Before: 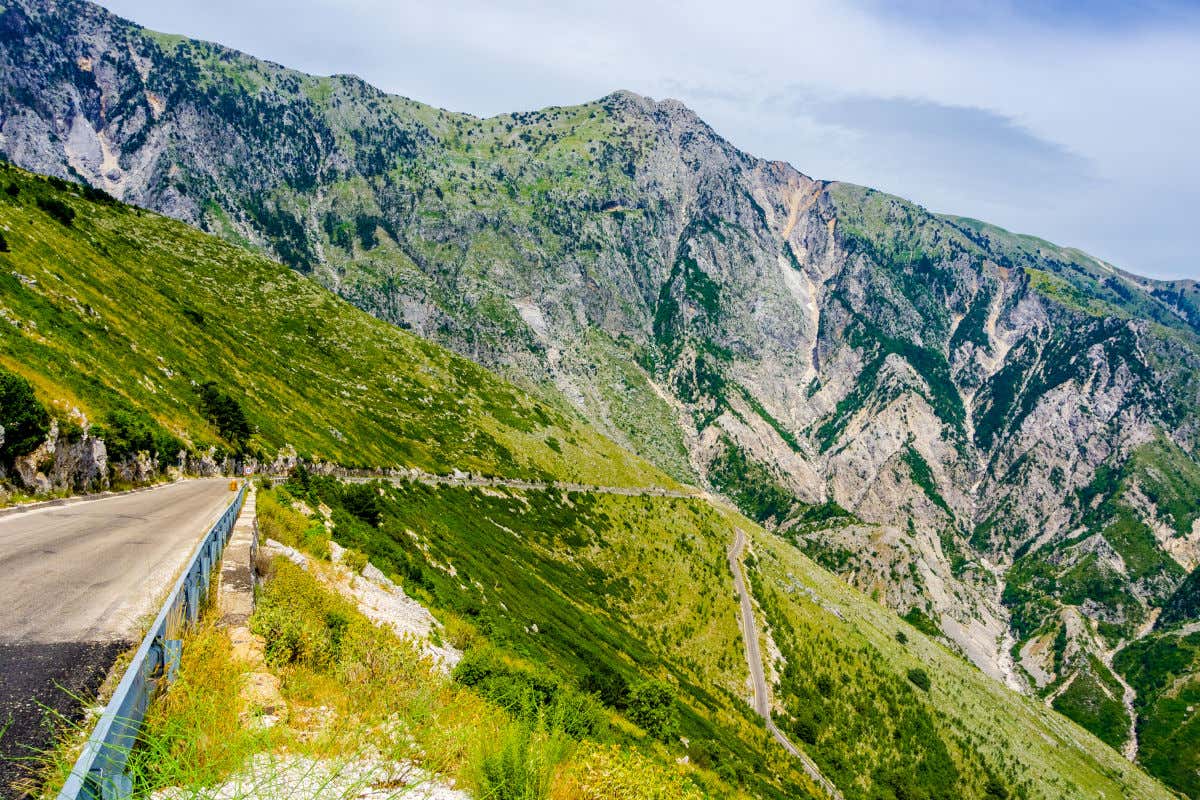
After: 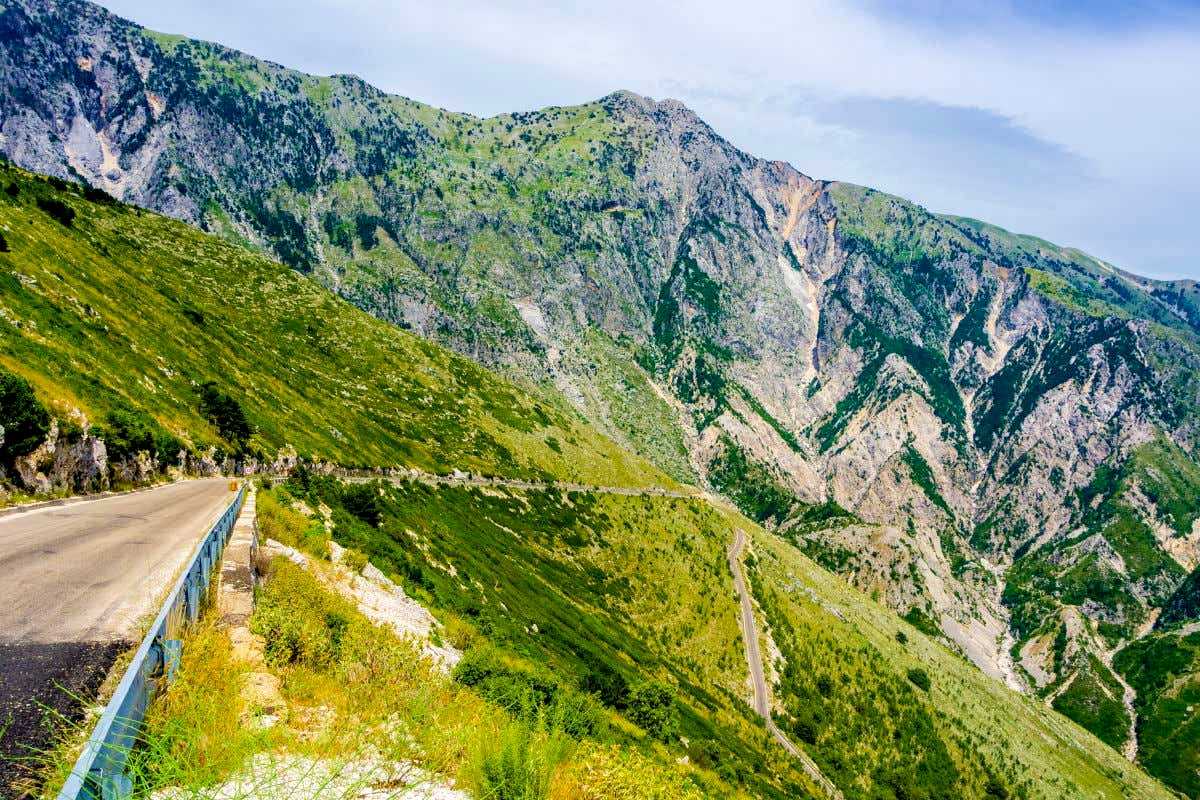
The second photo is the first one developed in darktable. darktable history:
velvia: on, module defaults
exposure: black level correction 0.007, exposure 0.089 EV, compensate highlight preservation false
